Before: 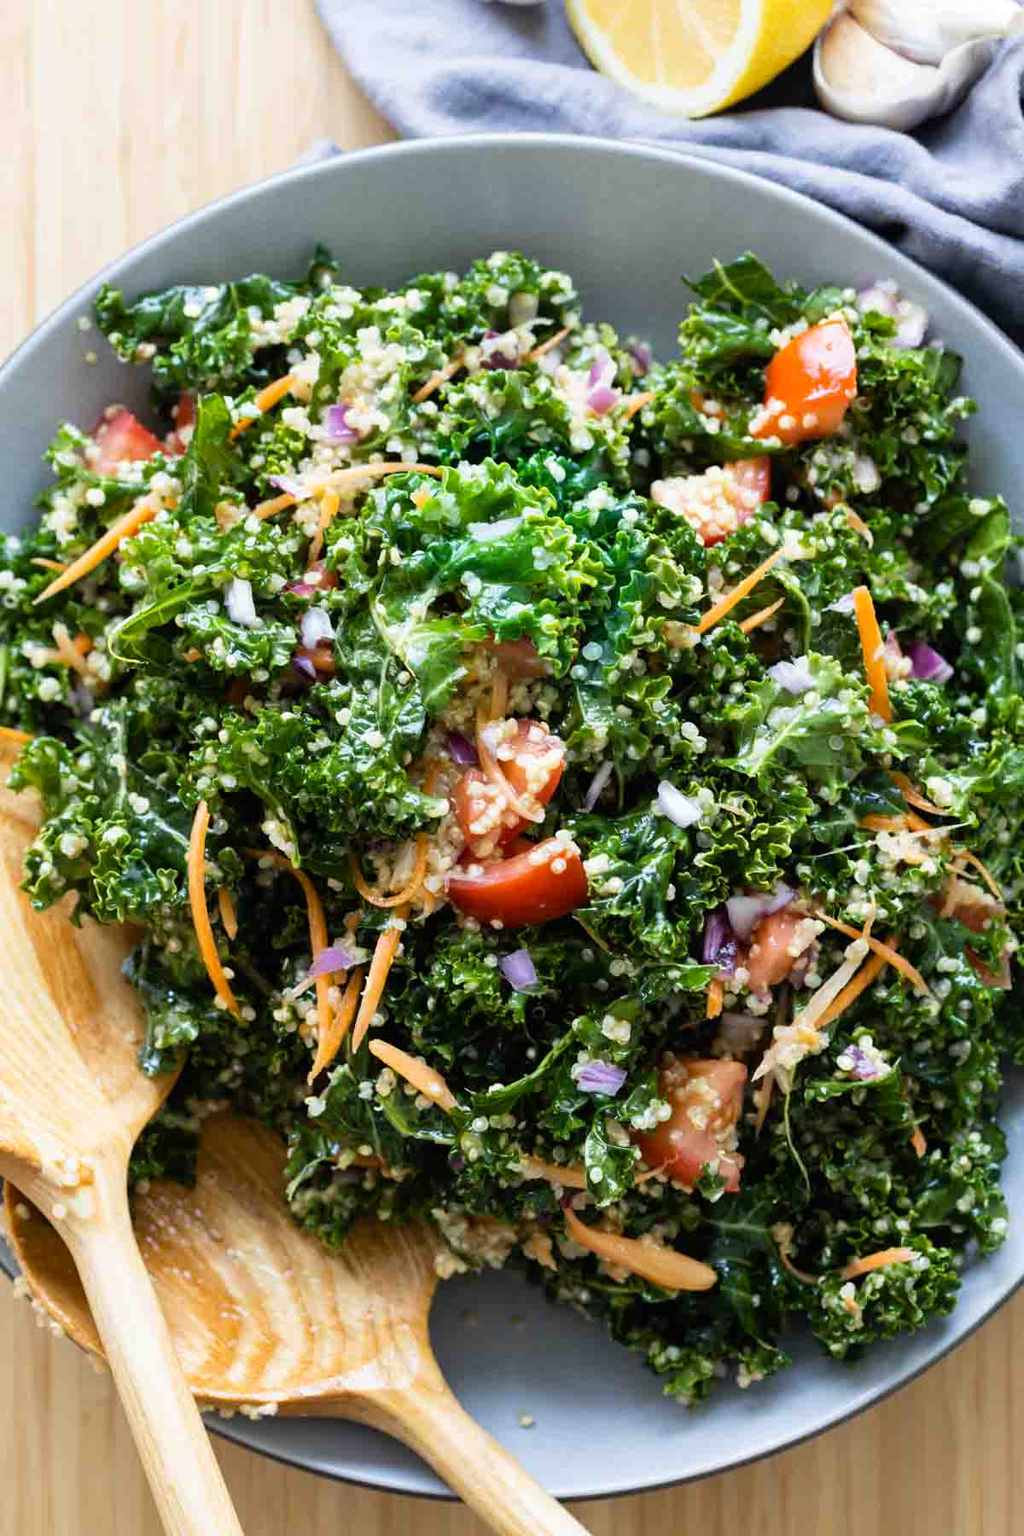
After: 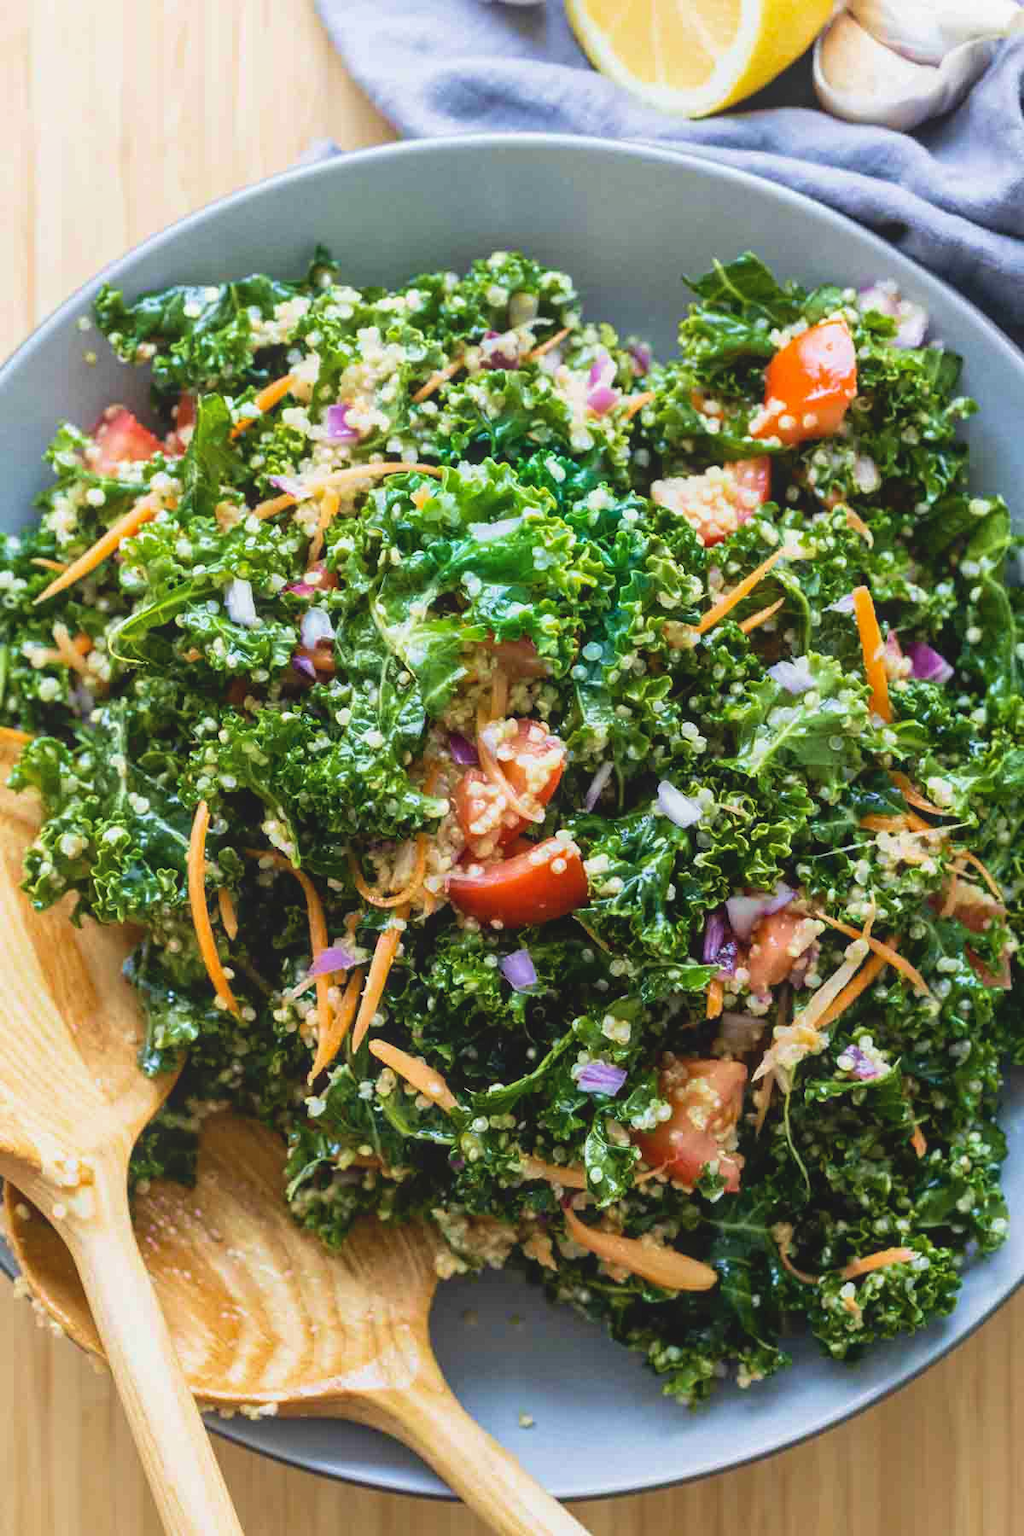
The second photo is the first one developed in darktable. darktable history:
velvia: strength 30%
levels: mode automatic, black 0.023%, white 99.97%, levels [0.062, 0.494, 0.925]
local contrast: highlights 48%, shadows 0%, detail 100%
